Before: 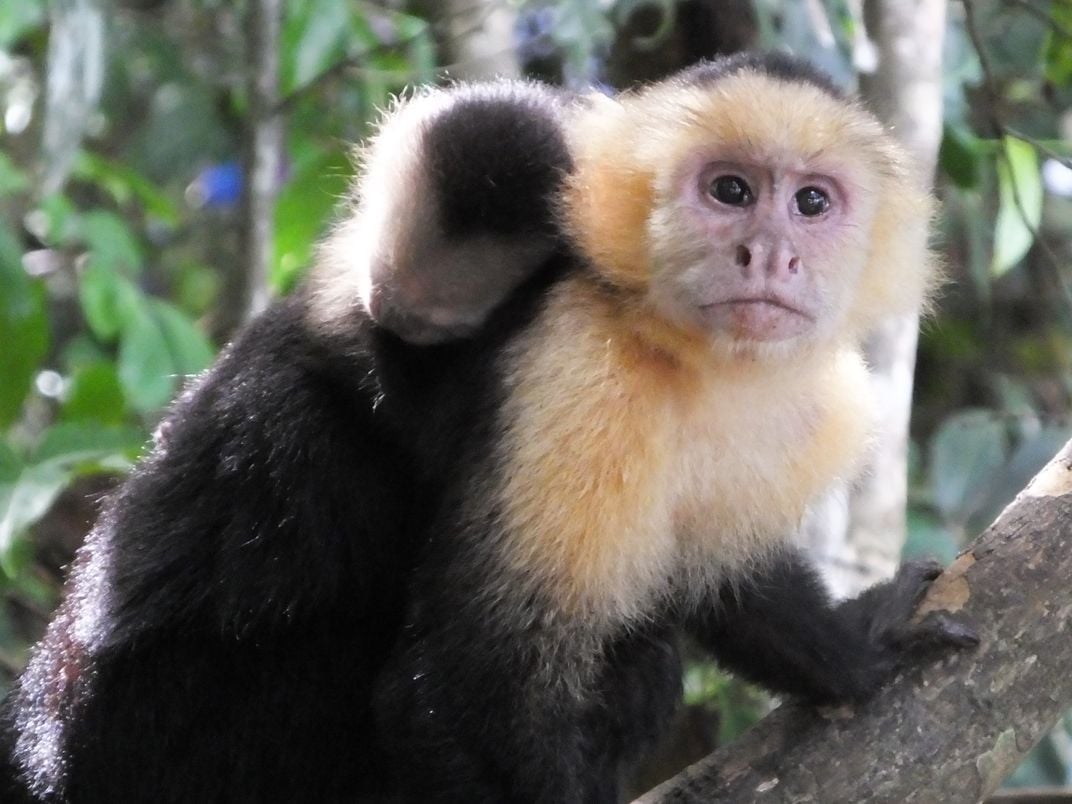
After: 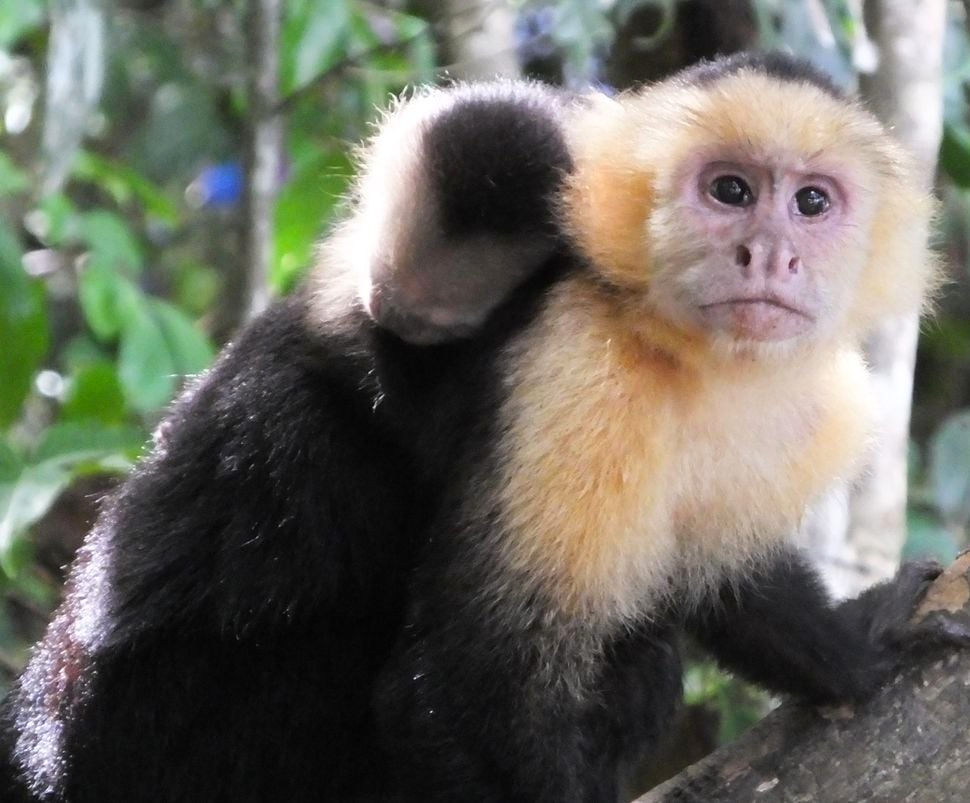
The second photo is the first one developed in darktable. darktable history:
crop: right 9.496%, bottom 0.023%
contrast brightness saturation: contrast 0.104, brightness 0.038, saturation 0.091
